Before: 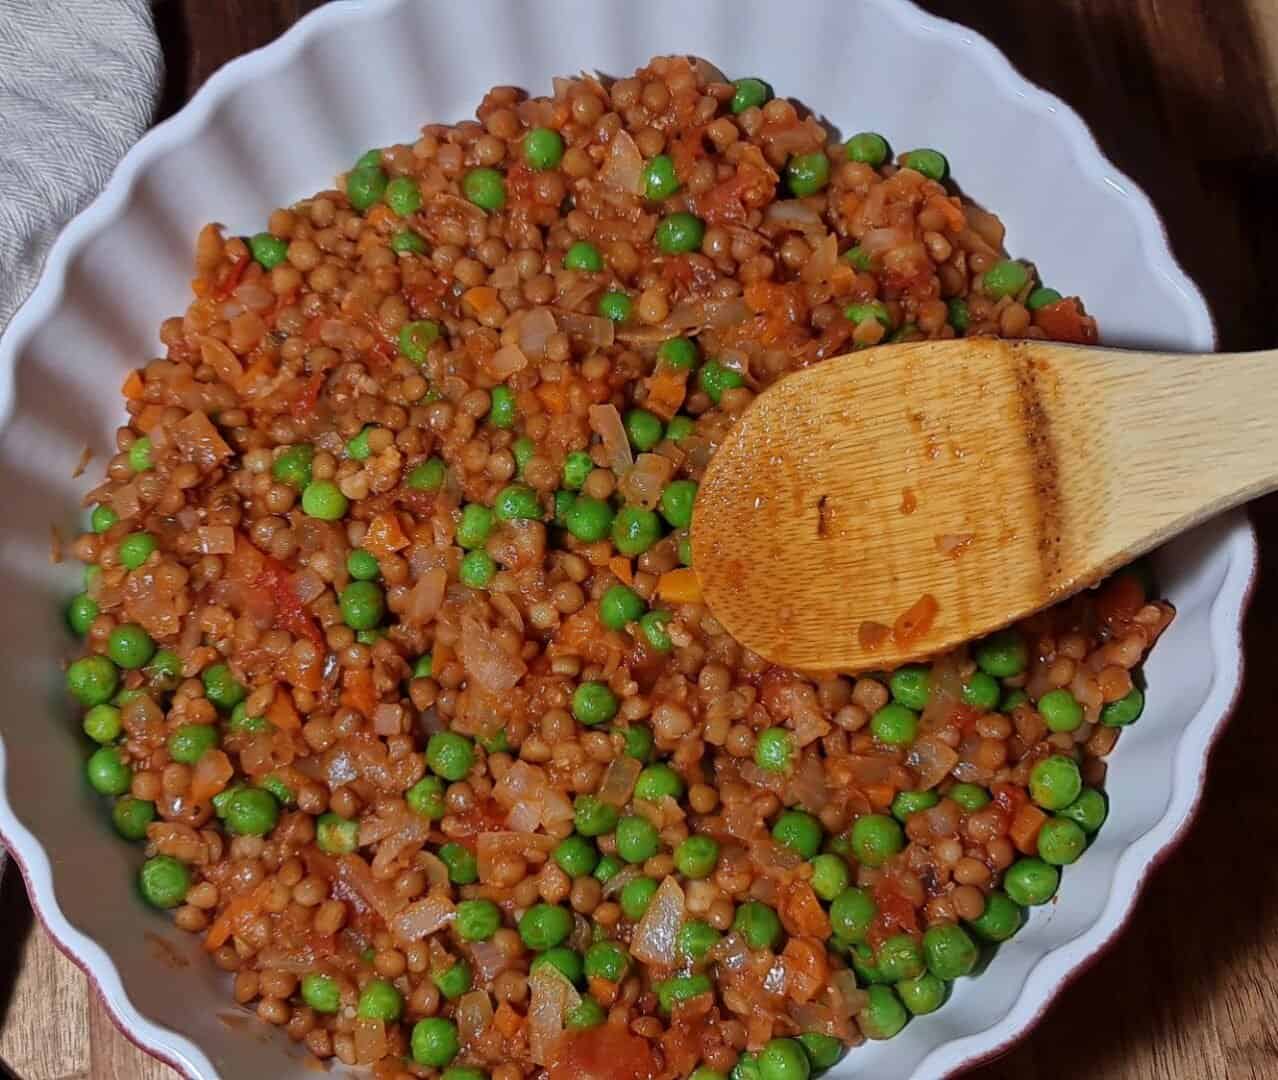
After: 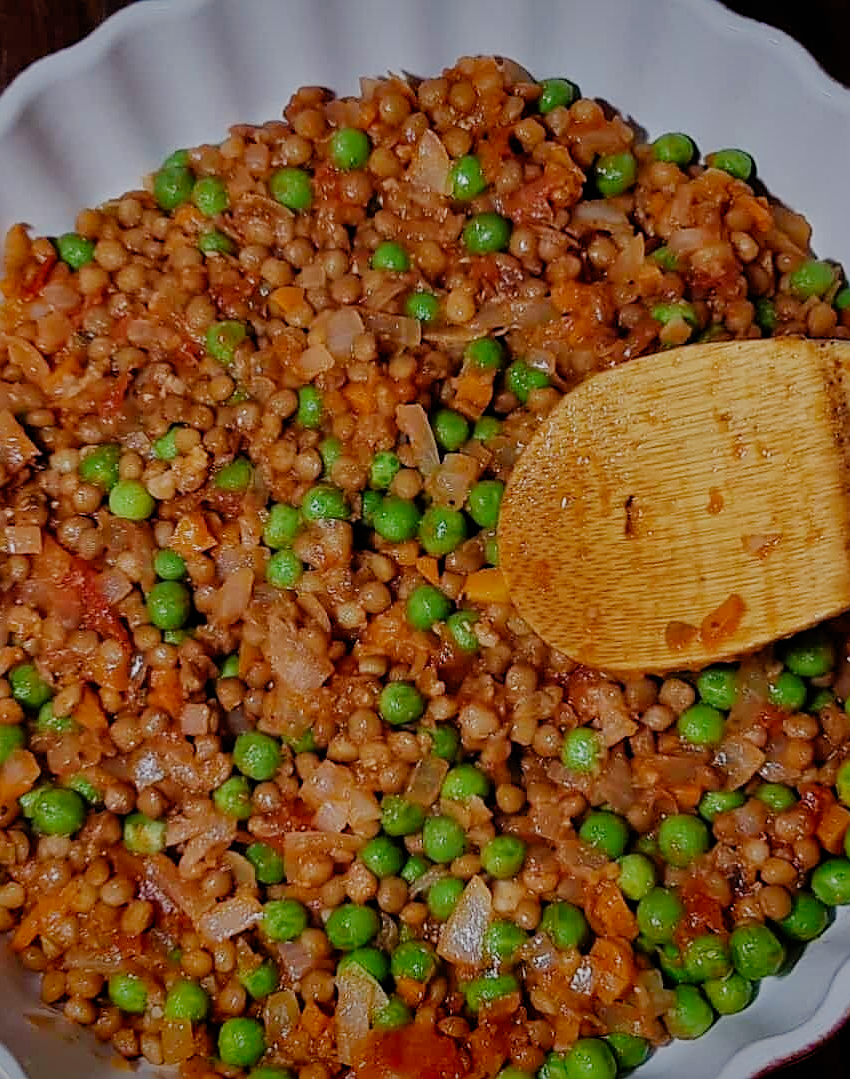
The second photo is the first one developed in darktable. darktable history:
crop and rotate: left 15.155%, right 18.275%
shadows and highlights: shadows 39.46, highlights -55.57, low approximation 0.01, soften with gaussian
filmic rgb: black relative exposure -7.65 EV, white relative exposure 4.56 EV, hardness 3.61, add noise in highlights 0, preserve chrominance no, color science v3 (2019), use custom middle-gray values true, contrast in highlights soft
vignetting: fall-off start 85.23%, fall-off radius 80.35%, saturation 0.385, center (-0.011, 0), width/height ratio 1.225, unbound false
sharpen: on, module defaults
